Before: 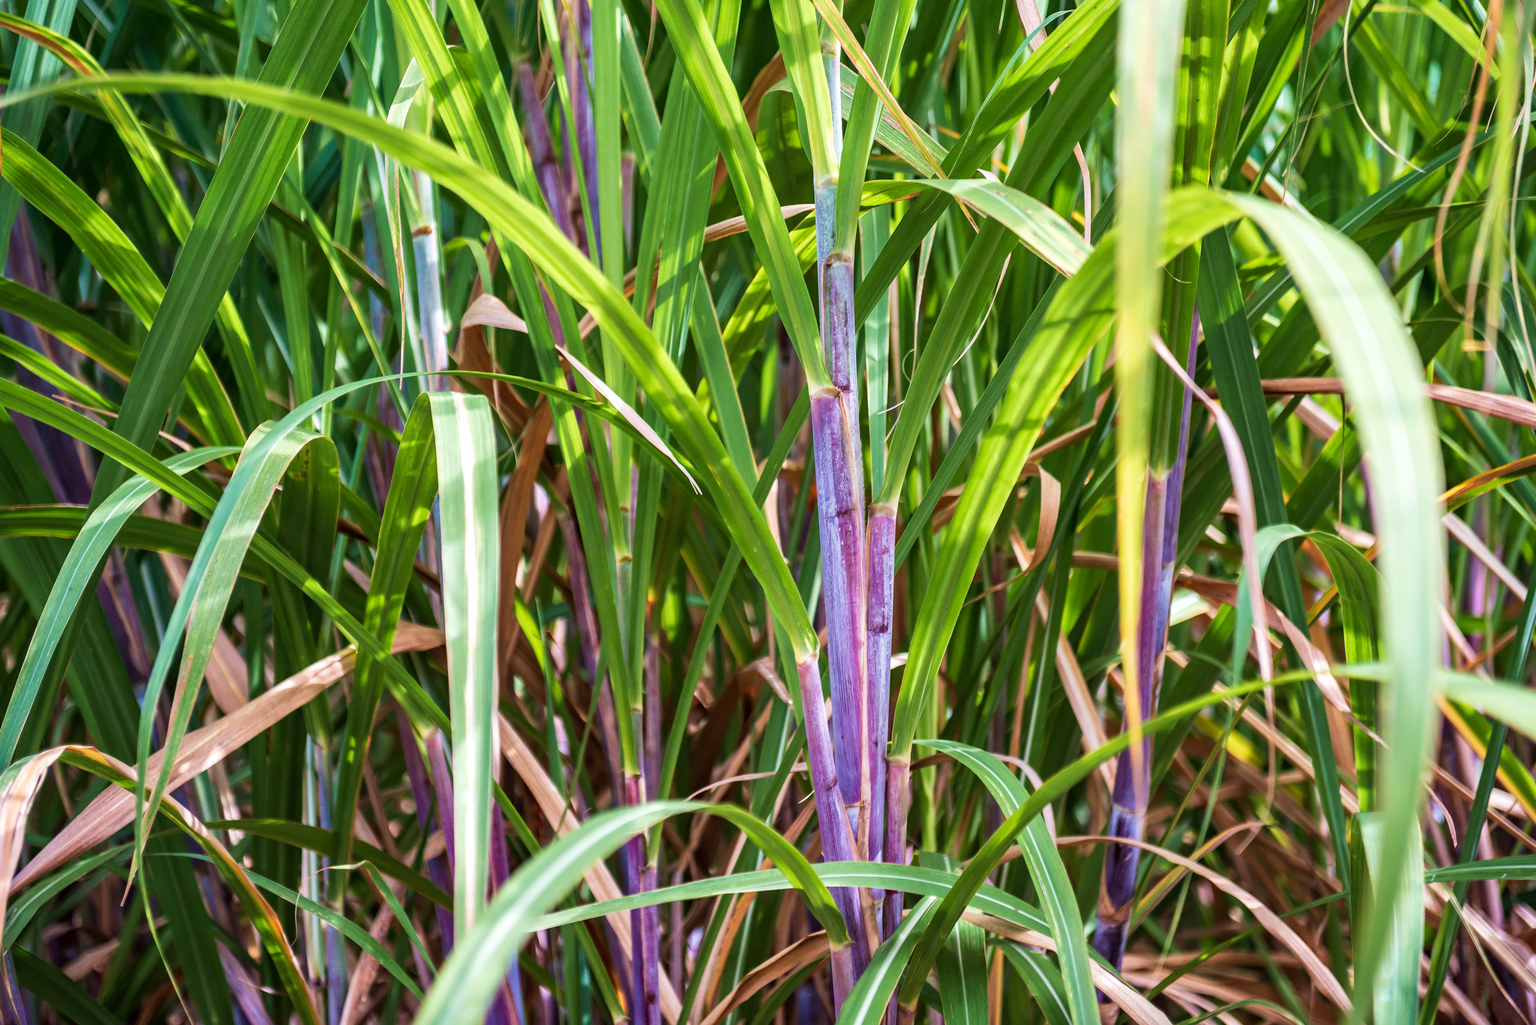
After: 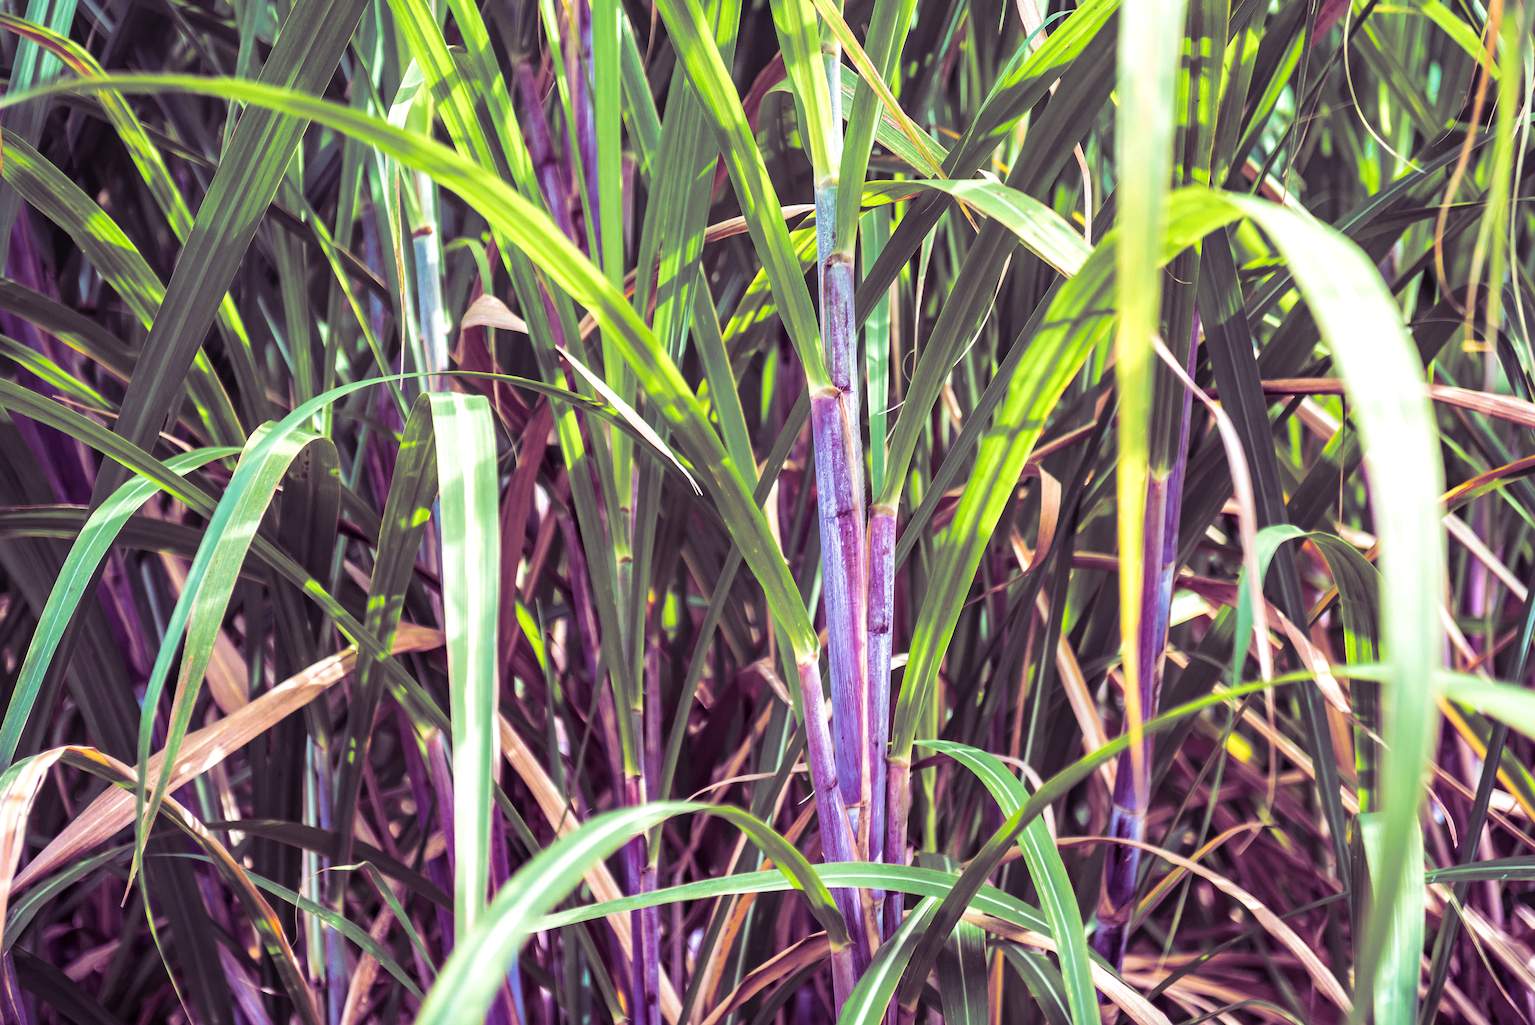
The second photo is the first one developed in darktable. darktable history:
split-toning: shadows › hue 277.2°, shadows › saturation 0.74
exposure: exposure 0.29 EV, compensate highlight preservation false
